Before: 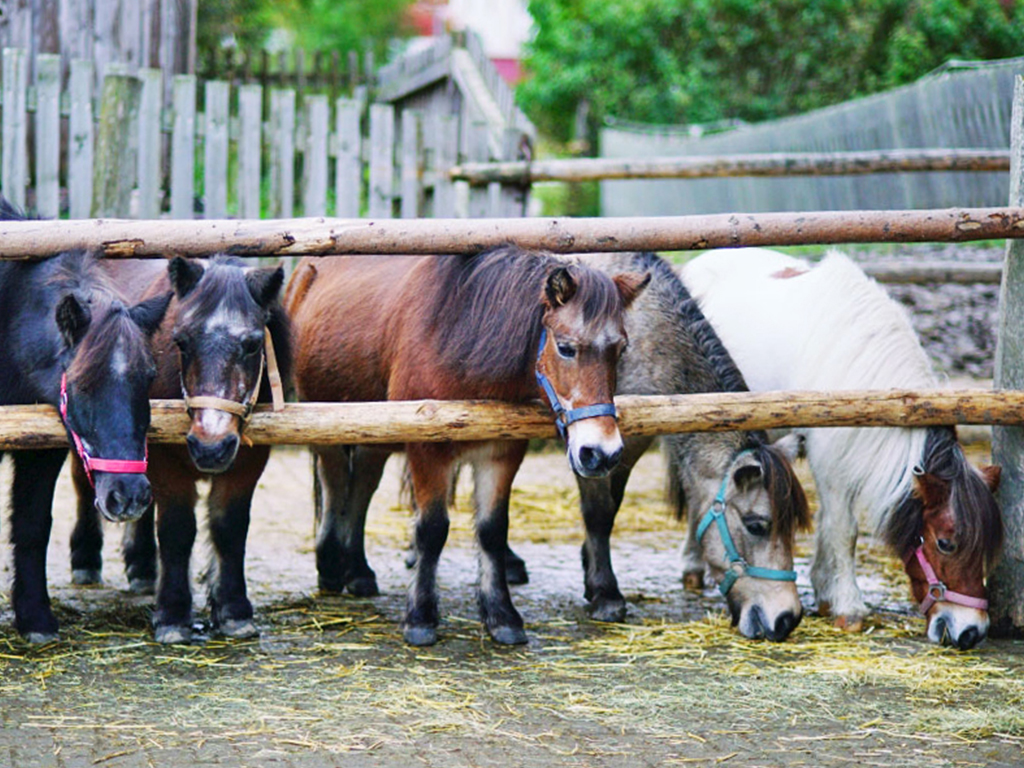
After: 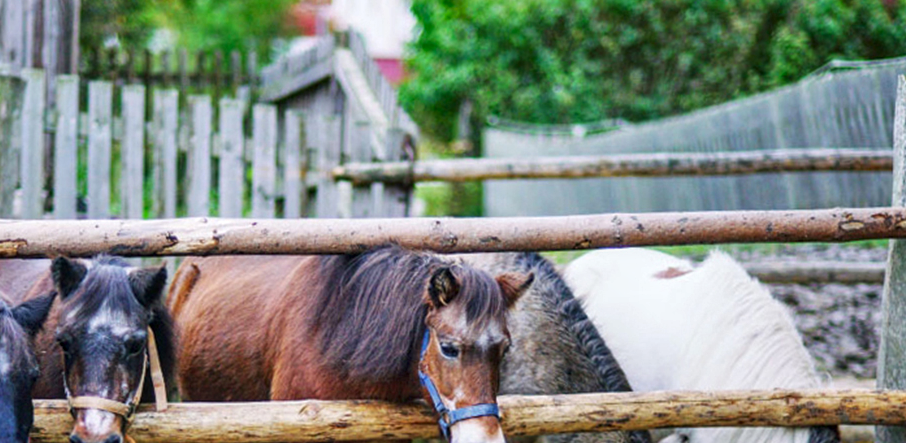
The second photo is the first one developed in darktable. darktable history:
crop and rotate: left 11.487%, bottom 42.247%
local contrast: on, module defaults
contrast brightness saturation: contrast -0.02, brightness -0.013, saturation 0.025
shadows and highlights: low approximation 0.01, soften with gaussian
